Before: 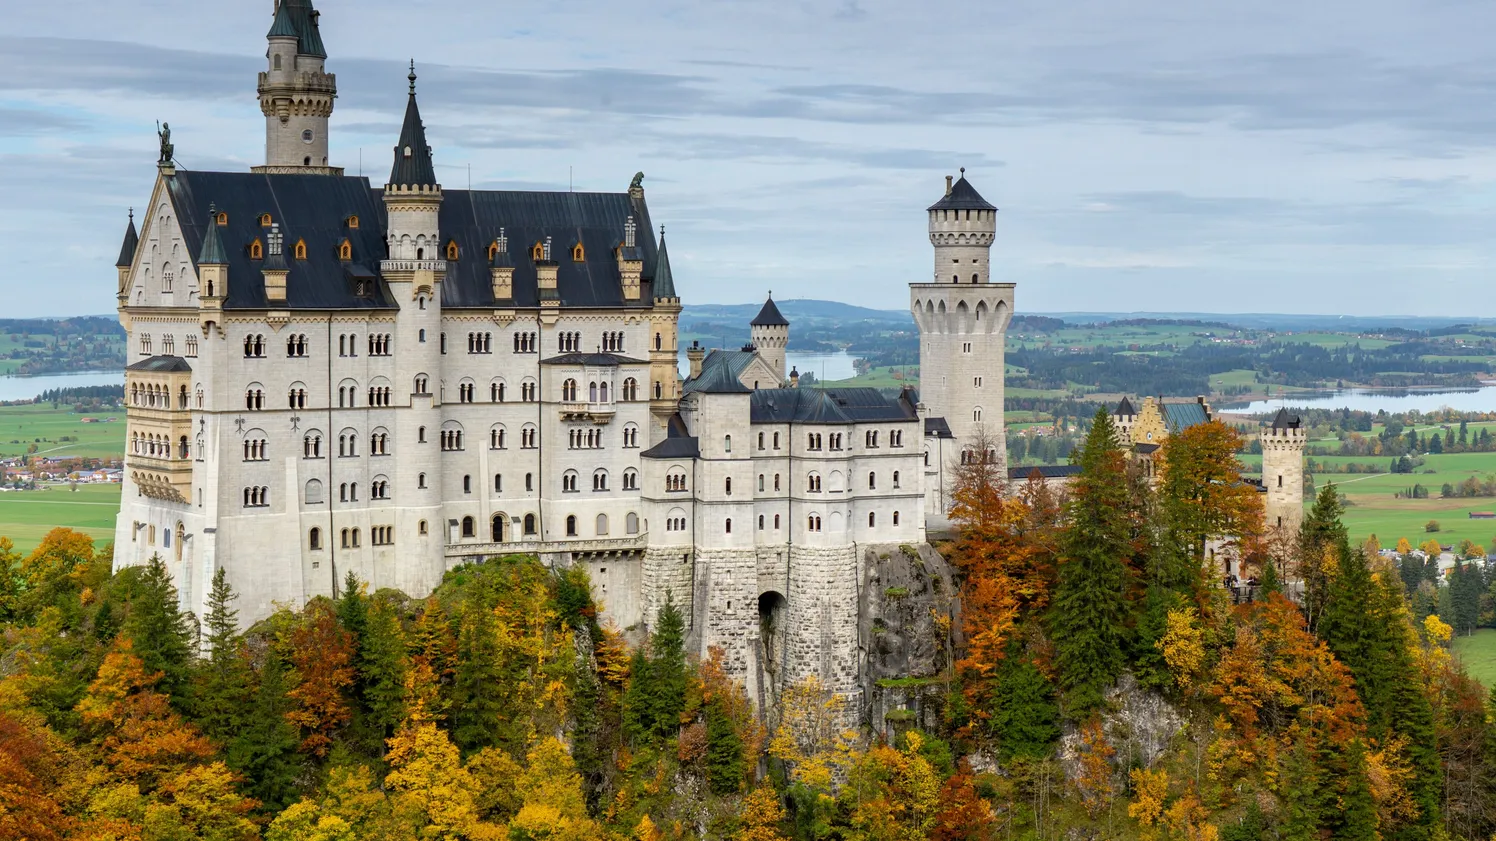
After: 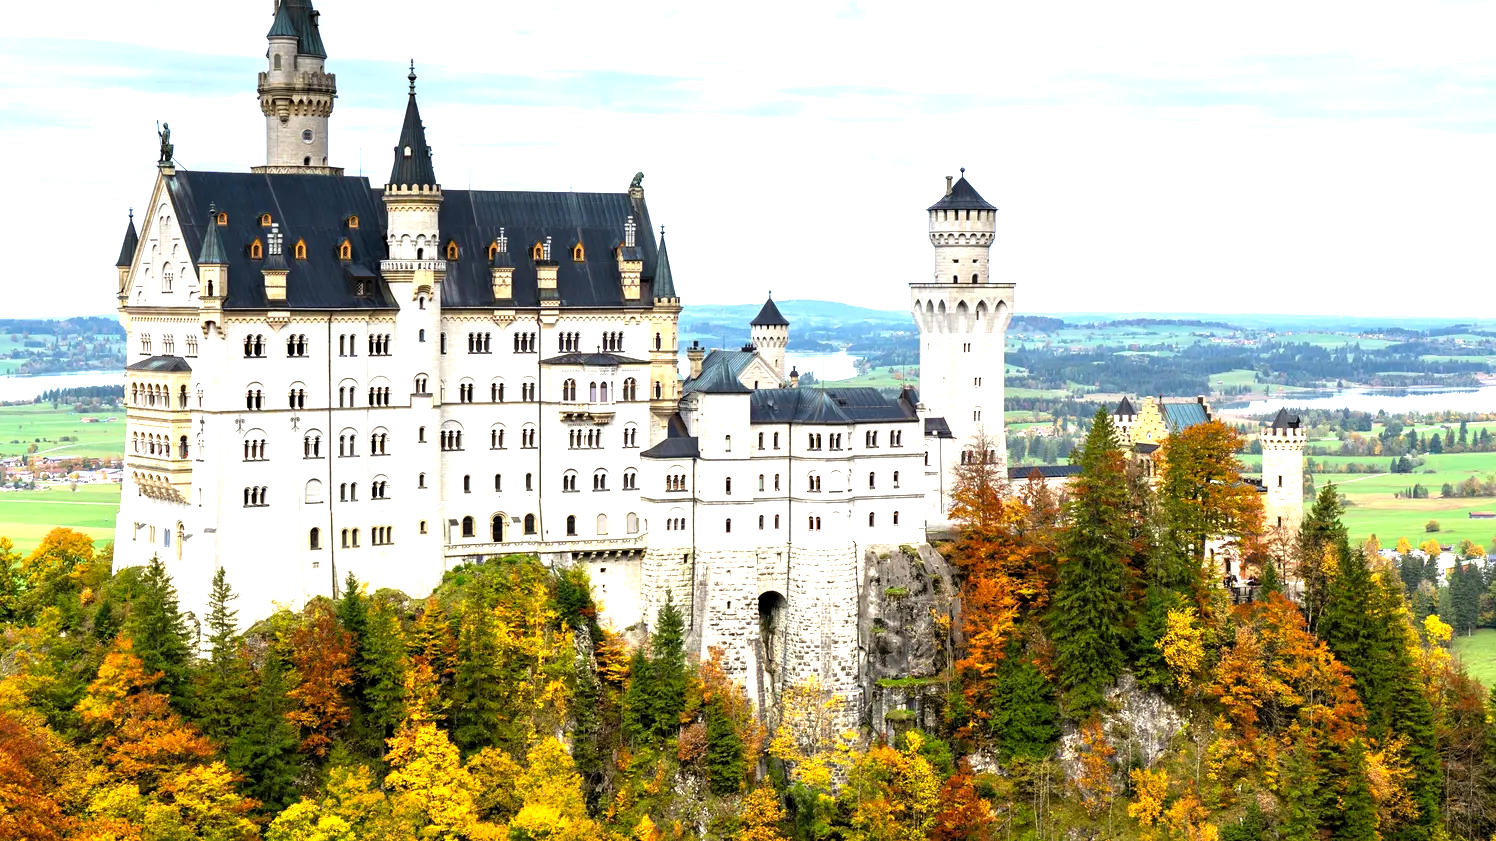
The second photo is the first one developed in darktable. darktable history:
levels: levels [0.012, 0.367, 0.697]
